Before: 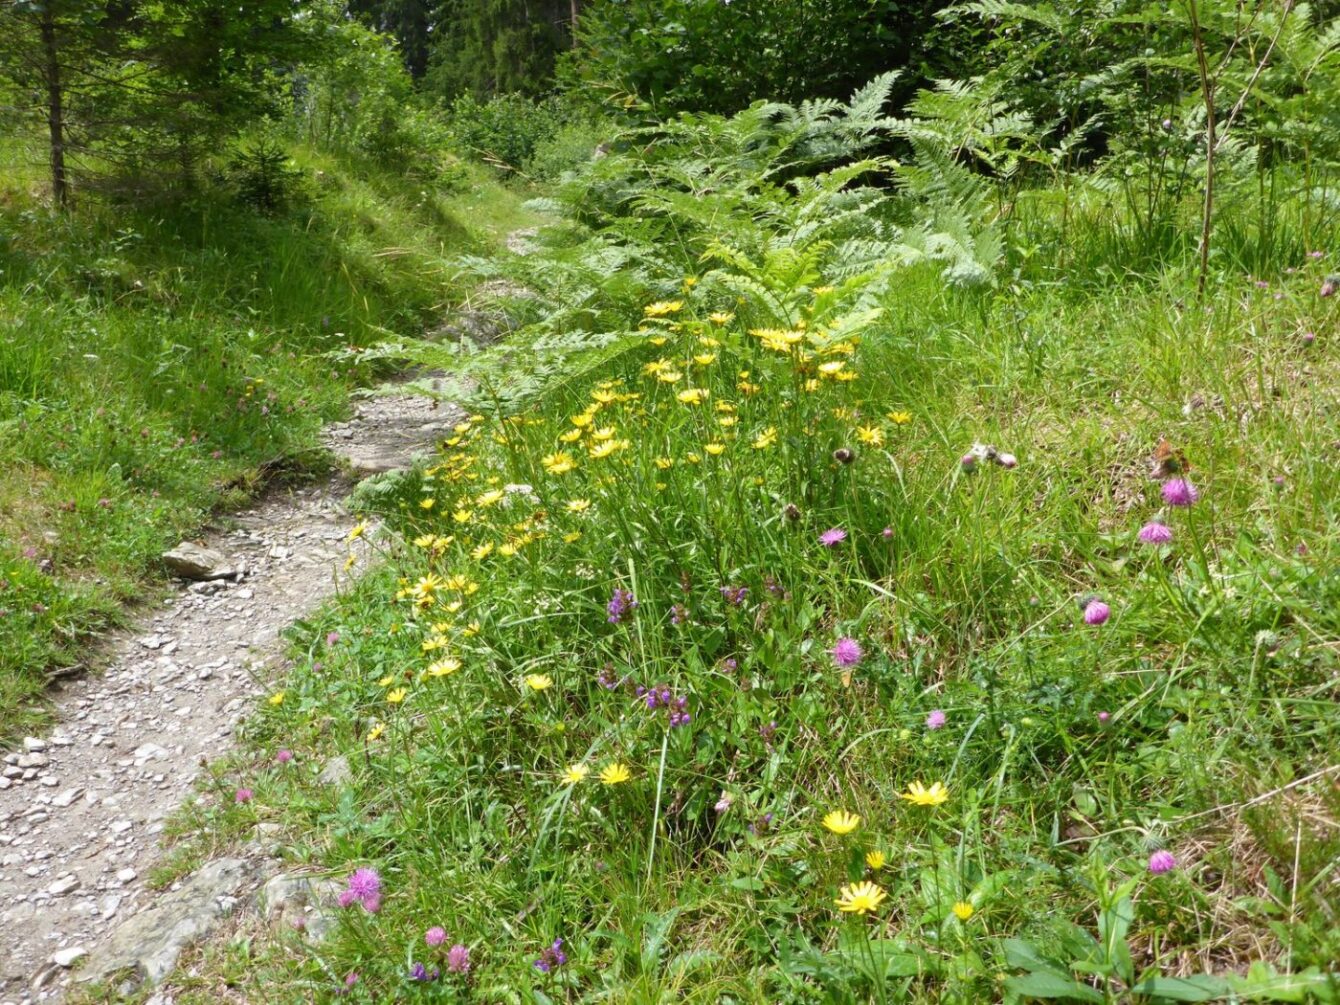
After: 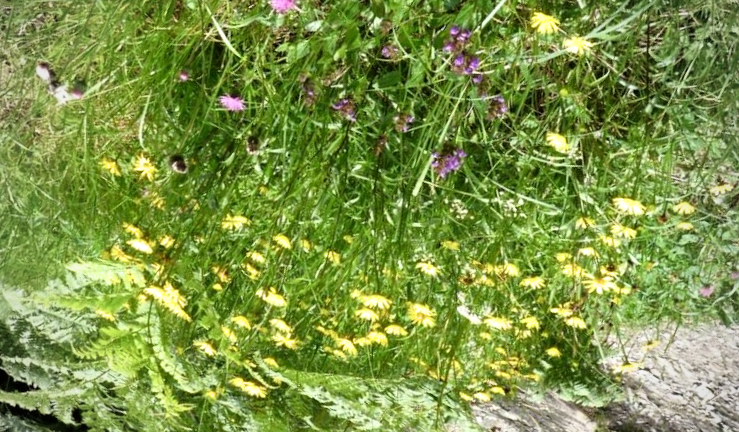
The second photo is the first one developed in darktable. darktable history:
vignetting: fall-off start 74.06%, fall-off radius 65.9%, brightness -0.537, saturation -0.519
local contrast: mode bilateral grid, contrast 9, coarseness 25, detail 112%, midtone range 0.2
filmic rgb: black relative exposure -8.01 EV, white relative exposure 2.36 EV, hardness 6.59
crop and rotate: angle 146.89°, left 9.12%, top 15.662%, right 4.446%, bottom 16.986%
